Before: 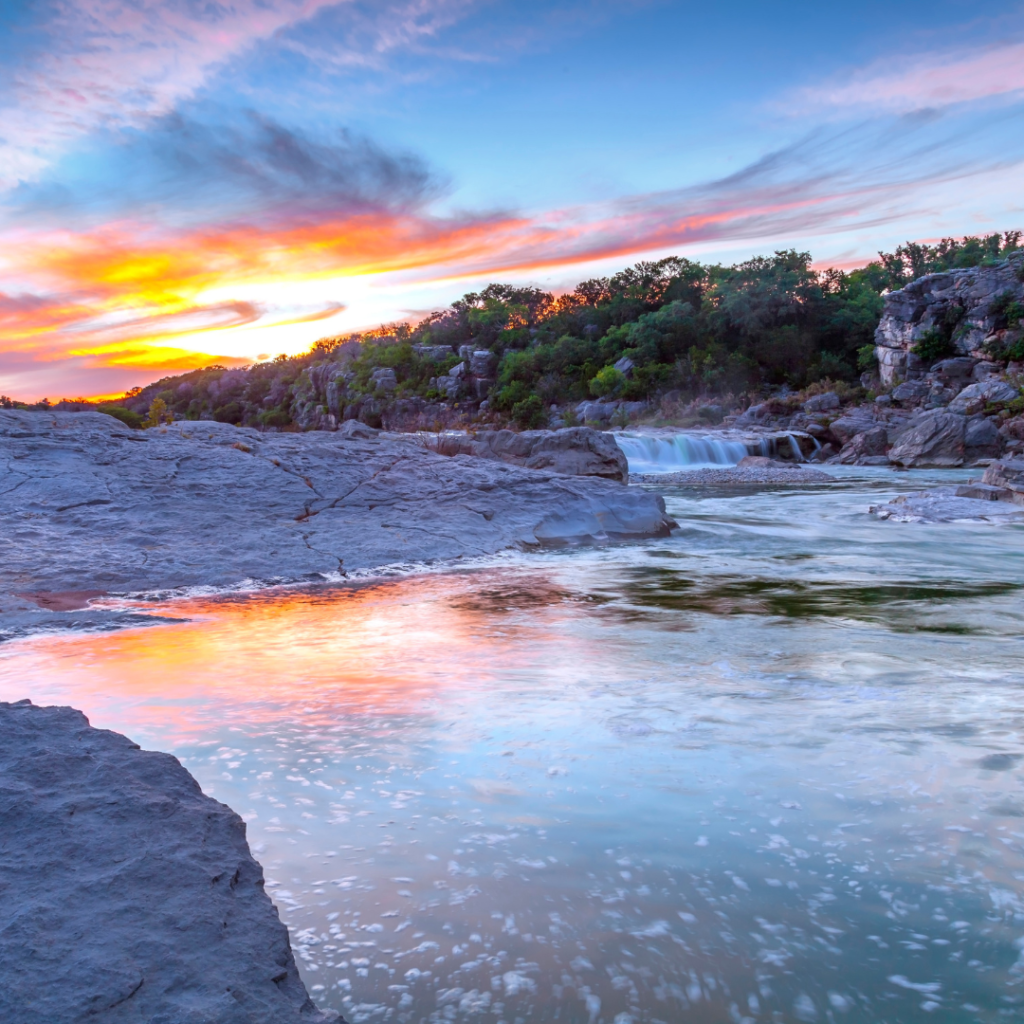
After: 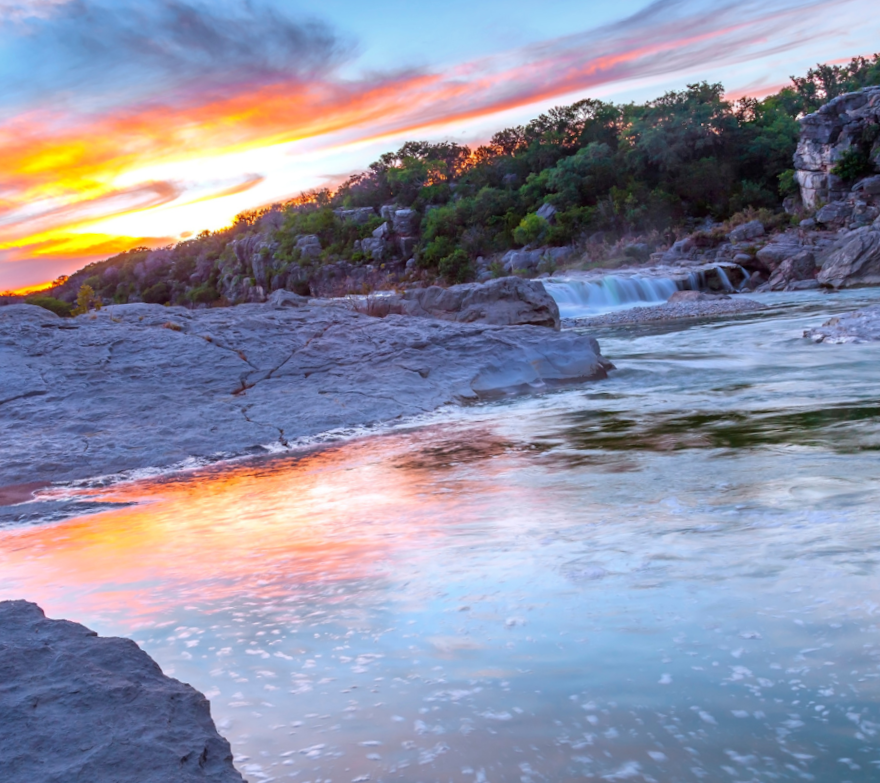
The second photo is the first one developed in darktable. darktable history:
crop: left 9.712%, top 16.928%, right 10.845%, bottom 12.332%
rotate and perspective: rotation -4.98°, automatic cropping off
